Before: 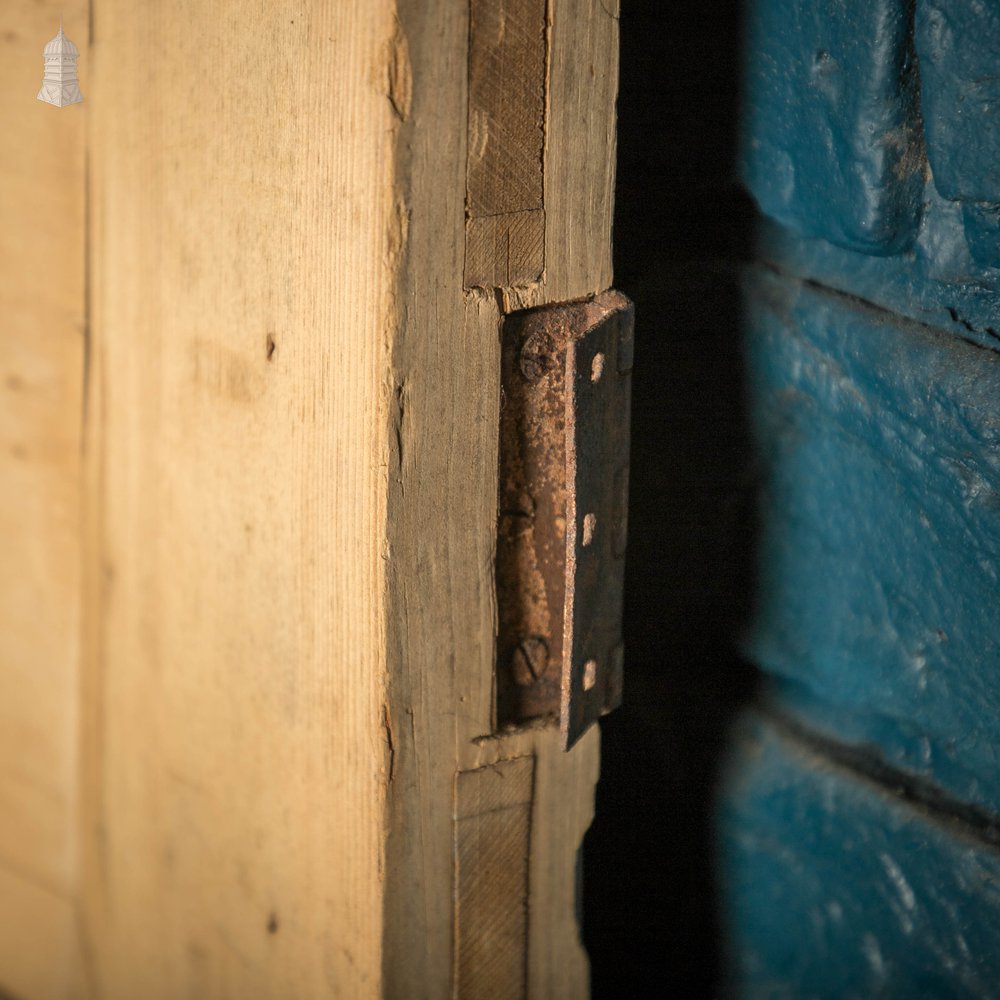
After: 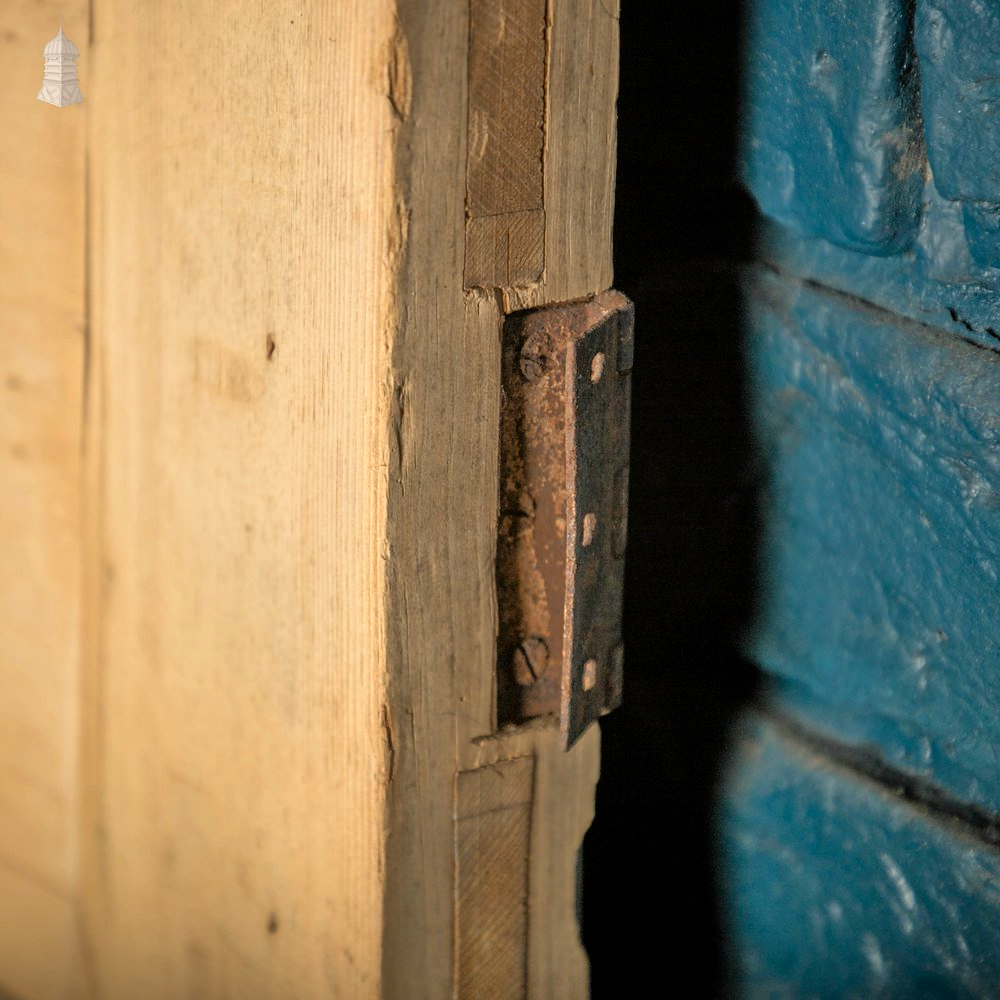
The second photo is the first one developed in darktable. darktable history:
tone equalizer: -8 EV -0.532 EV, -7 EV -0.329 EV, -6 EV -0.049 EV, -5 EV 0.381 EV, -4 EV 0.969 EV, -3 EV 0.82 EV, -2 EV -0.013 EV, -1 EV 0.127 EV, +0 EV -0.009 EV
exposure: black level correction 0.001, compensate exposure bias true, compensate highlight preservation false
